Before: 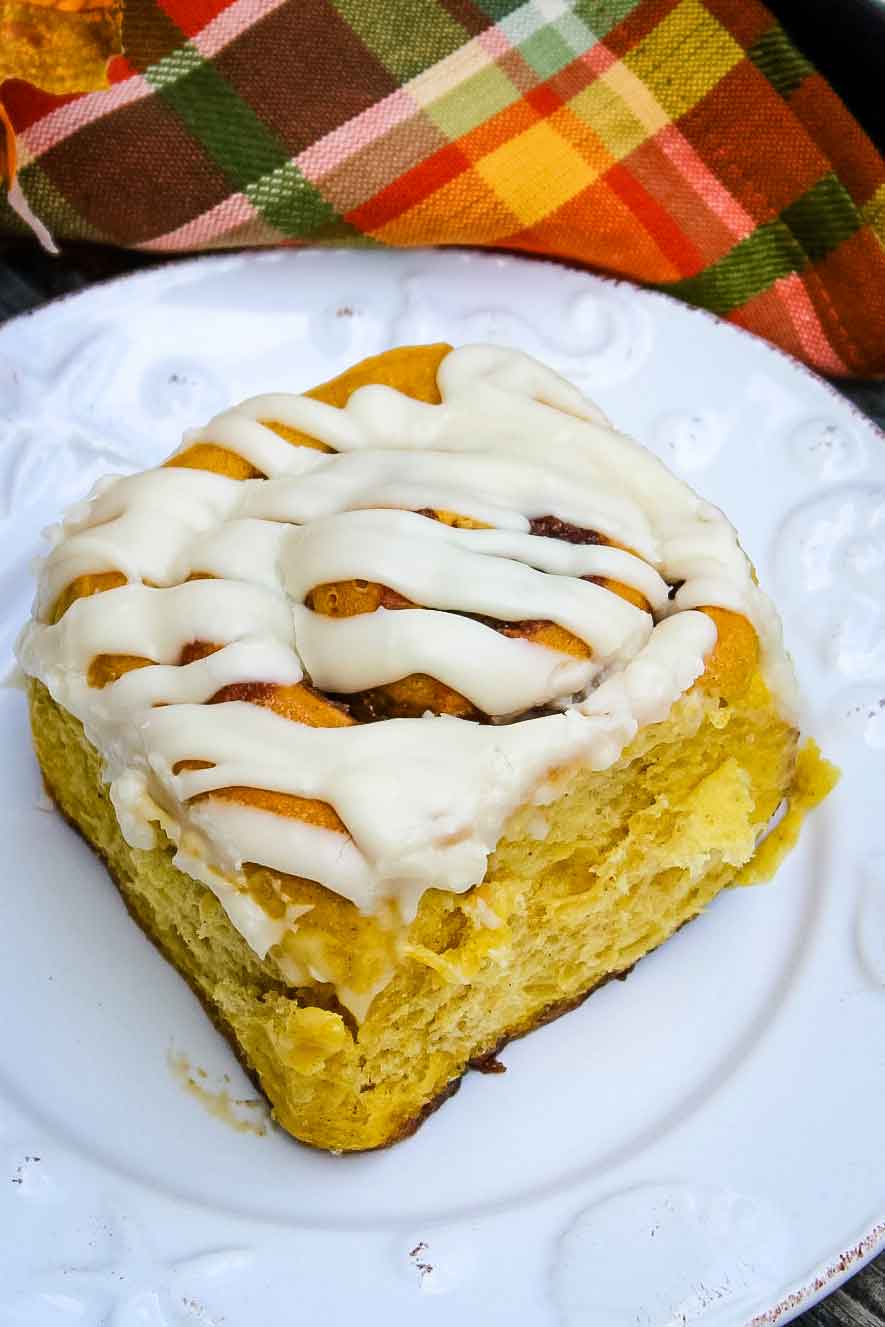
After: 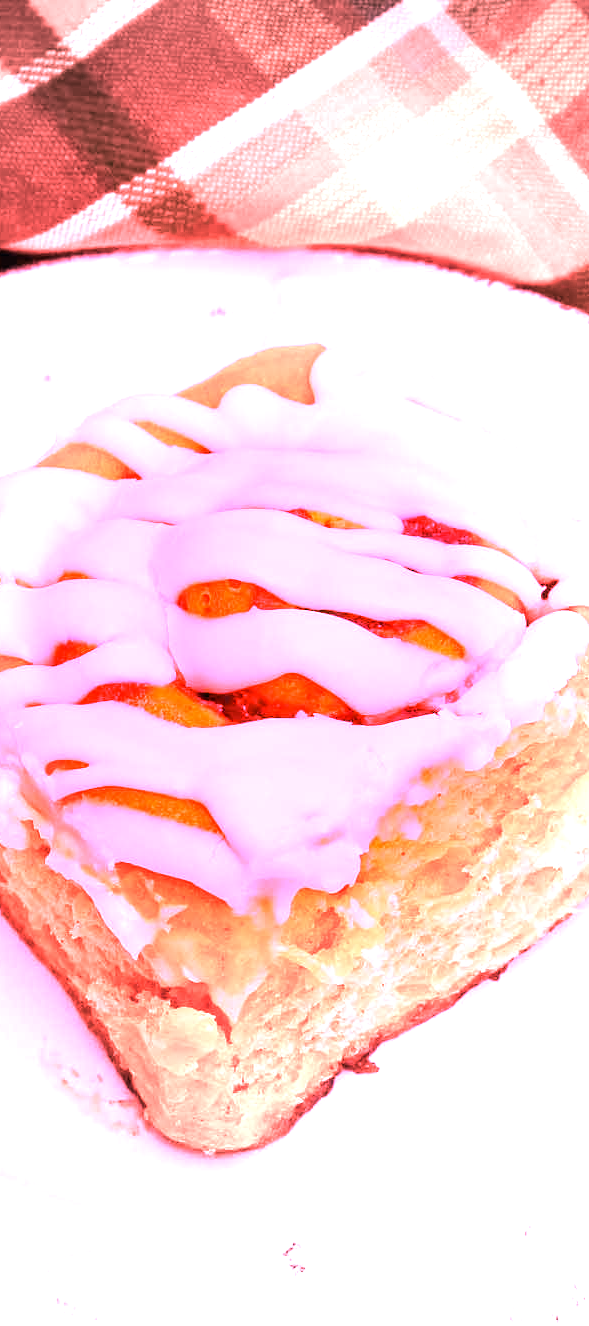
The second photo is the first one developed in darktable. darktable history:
white balance: red 4.26, blue 1.802
crop and rotate: left 14.436%, right 18.898%
vignetting: fall-off start 33.76%, fall-off radius 64.94%, brightness -0.575, center (-0.12, -0.002), width/height ratio 0.959
